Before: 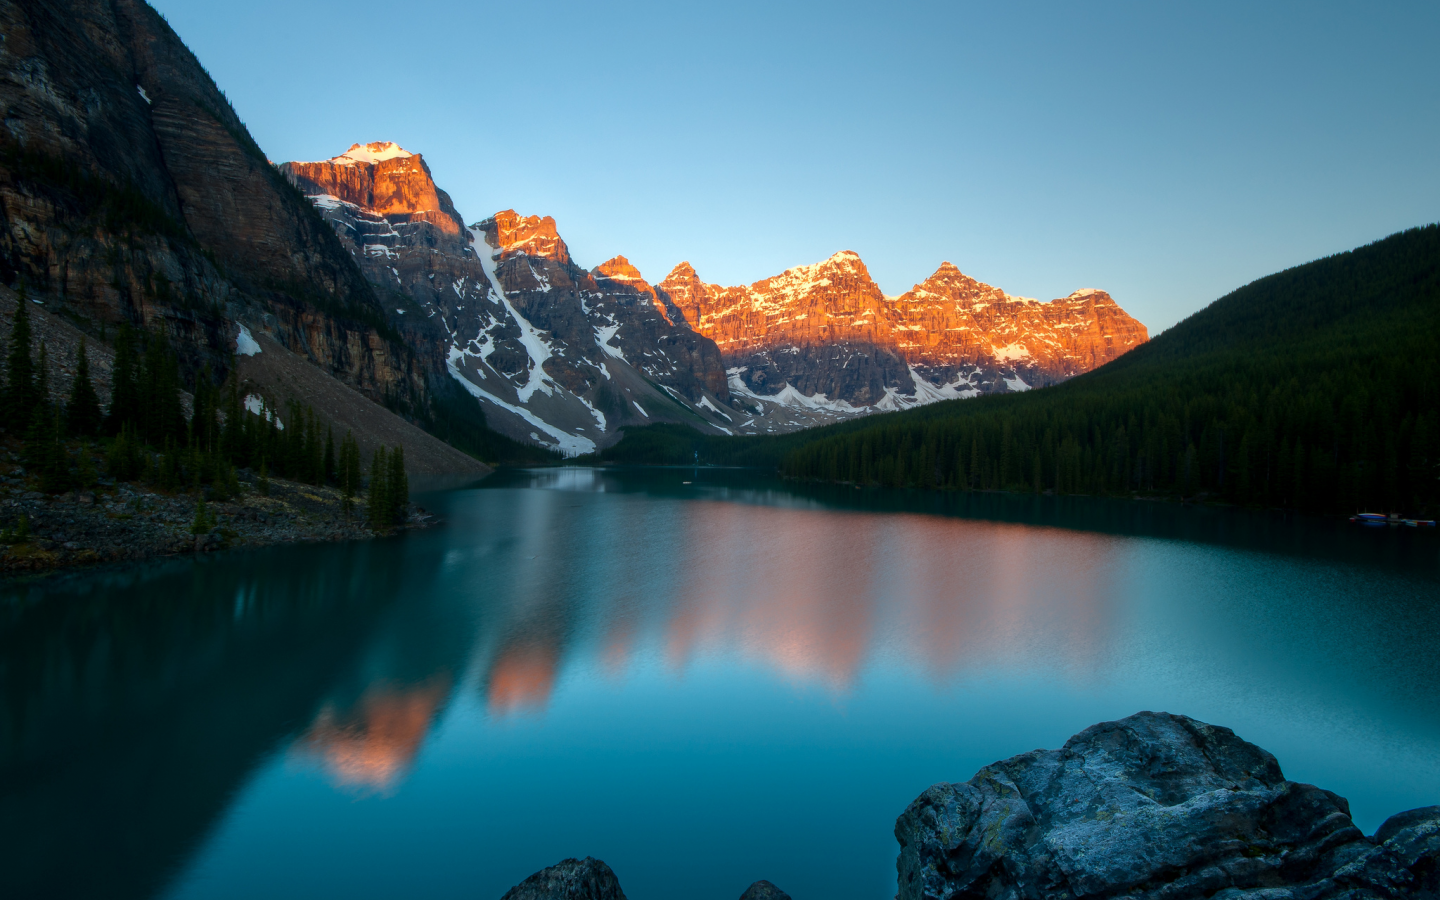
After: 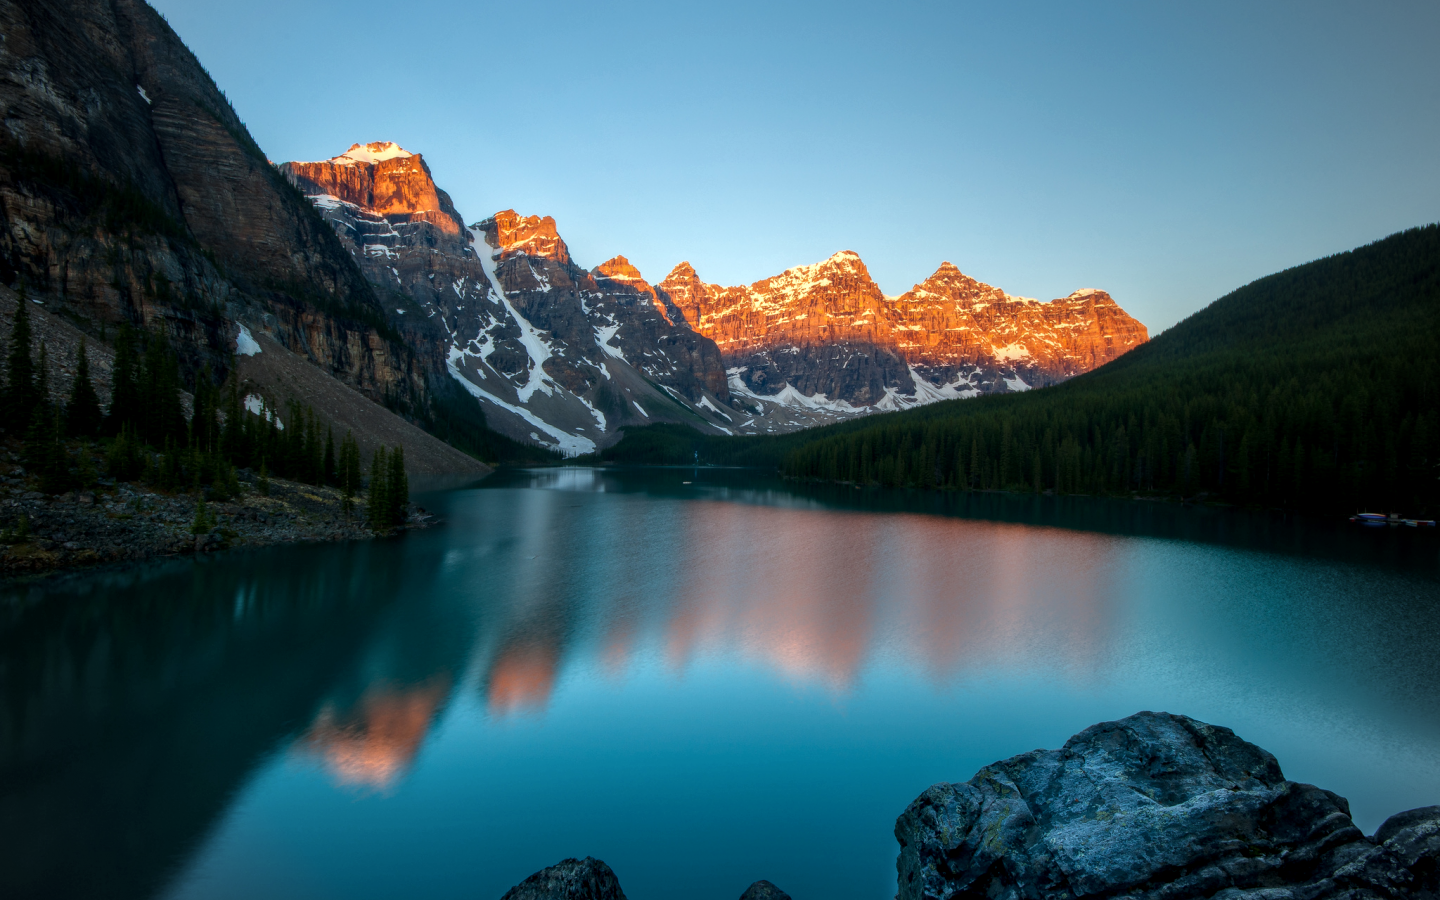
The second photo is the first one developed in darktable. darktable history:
vignetting: brightness -0.147
local contrast: on, module defaults
